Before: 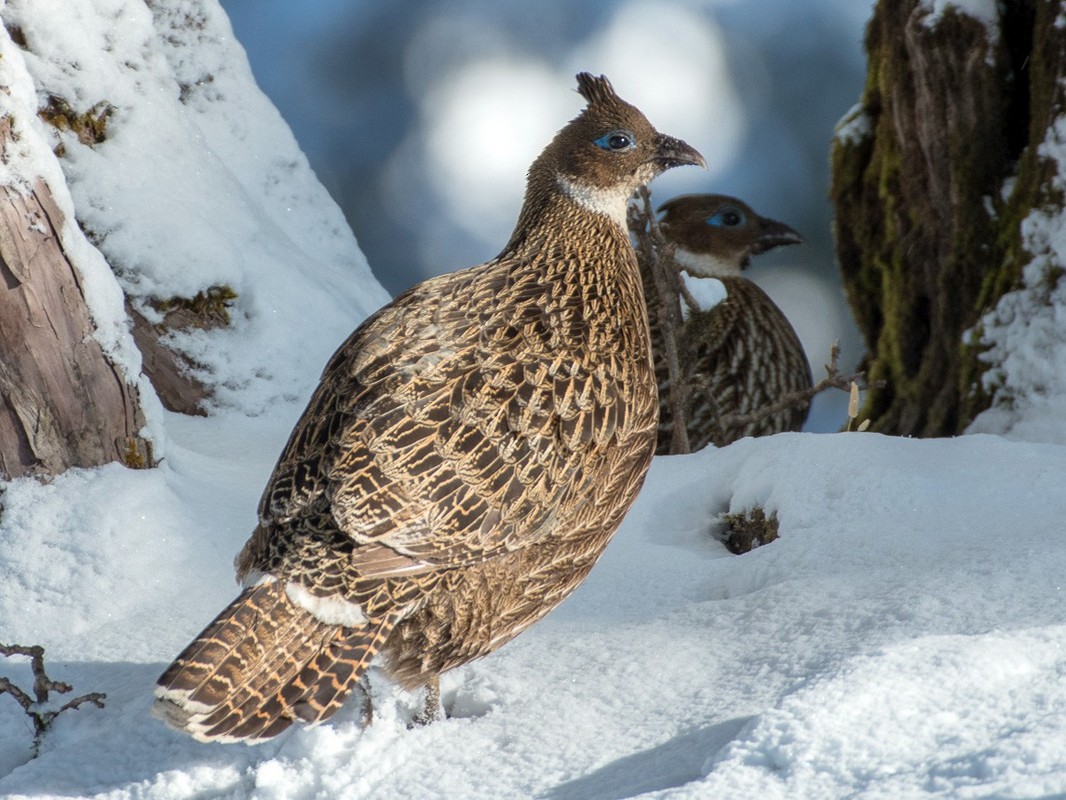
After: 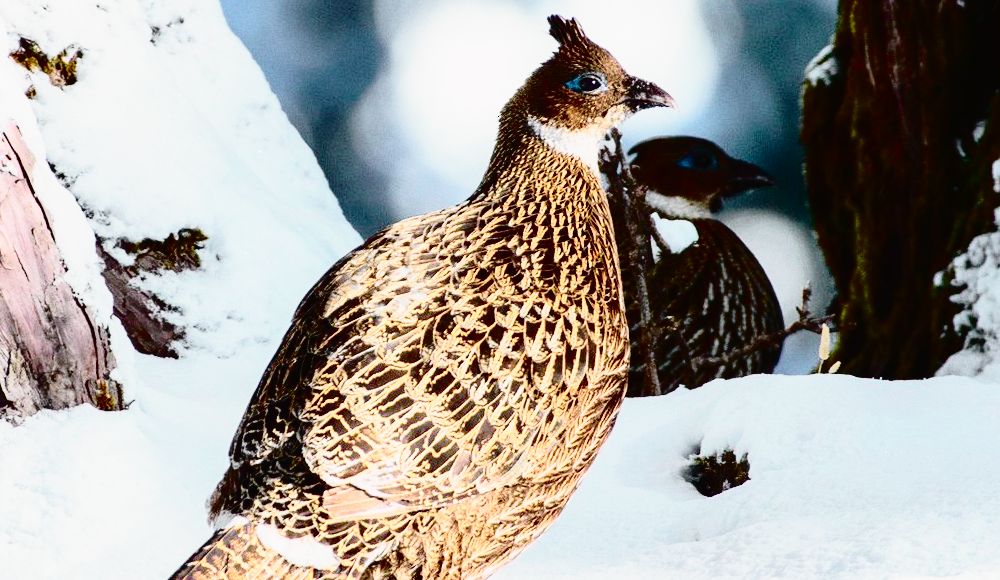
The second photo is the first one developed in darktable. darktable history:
grain: coarseness 14.57 ISO, strength 8.8%
crop: left 2.737%, top 7.287%, right 3.421%, bottom 20.179%
tone curve: curves: ch0 [(0, 0.014) (0.17, 0.099) (0.398, 0.423) (0.725, 0.828) (0.872, 0.918) (1, 0.981)]; ch1 [(0, 0) (0.402, 0.36) (0.489, 0.491) (0.5, 0.503) (0.515, 0.52) (0.545, 0.572) (0.615, 0.662) (0.701, 0.725) (1, 1)]; ch2 [(0, 0) (0.42, 0.458) (0.485, 0.499) (0.503, 0.503) (0.531, 0.542) (0.561, 0.594) (0.644, 0.694) (0.717, 0.753) (1, 0.991)], color space Lab, independent channels
white balance: red 0.984, blue 1.059
base curve: curves: ch0 [(0, 0) (0.032, 0.037) (0.105, 0.228) (0.435, 0.76) (0.856, 0.983) (1, 1)], preserve colors none
contrast equalizer: y [[0.5, 0.5, 0.472, 0.5, 0.5, 0.5], [0.5 ×6], [0.5 ×6], [0 ×6], [0 ×6]]
contrast brightness saturation: contrast 0.24, brightness -0.24, saturation 0.14
